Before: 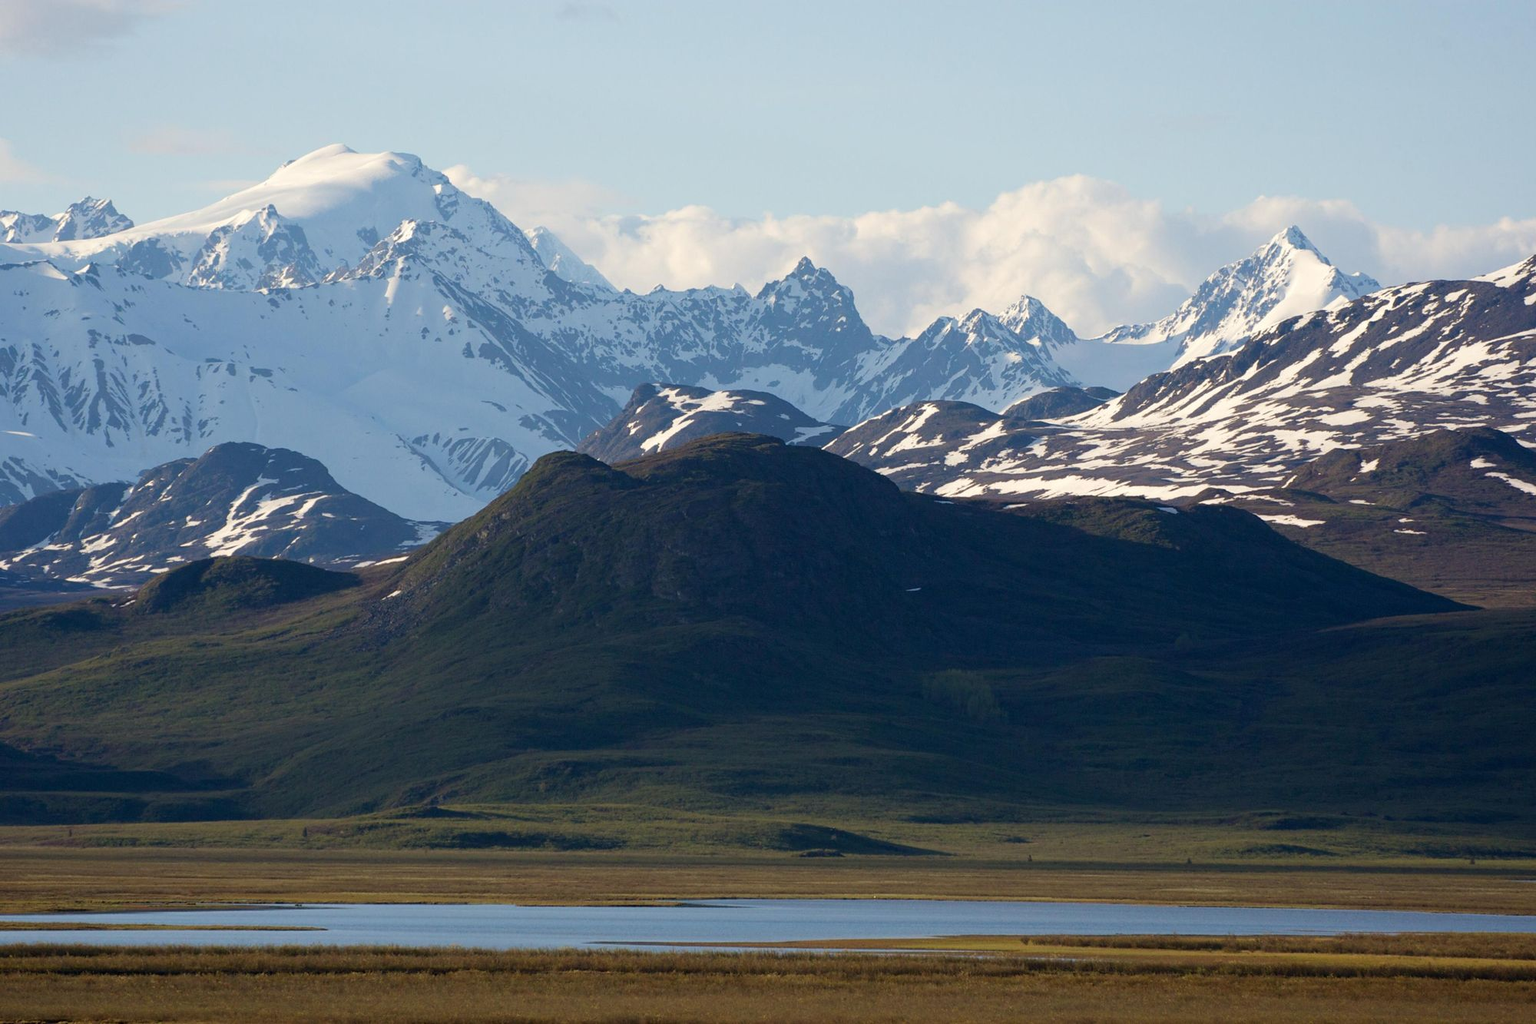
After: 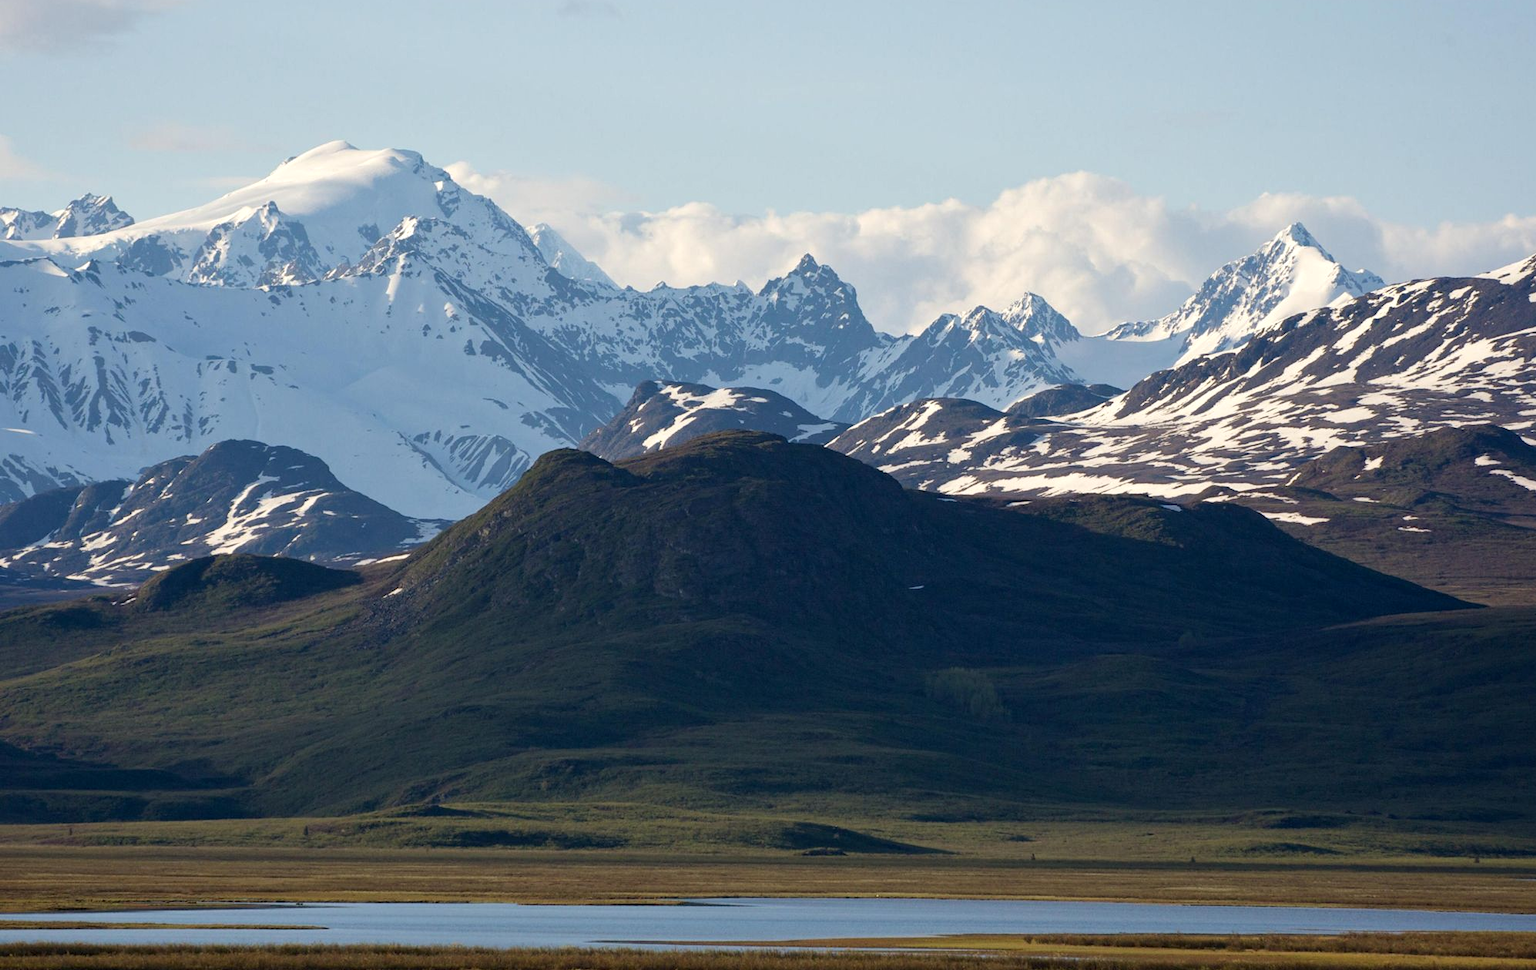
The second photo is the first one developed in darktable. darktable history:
crop: top 0.426%, right 0.255%, bottom 5.018%
local contrast: mode bilateral grid, contrast 26, coarseness 50, detail 122%, midtone range 0.2
color calibration: illuminant same as pipeline (D50), adaptation XYZ, x 0.346, y 0.359, temperature 5017.48 K
